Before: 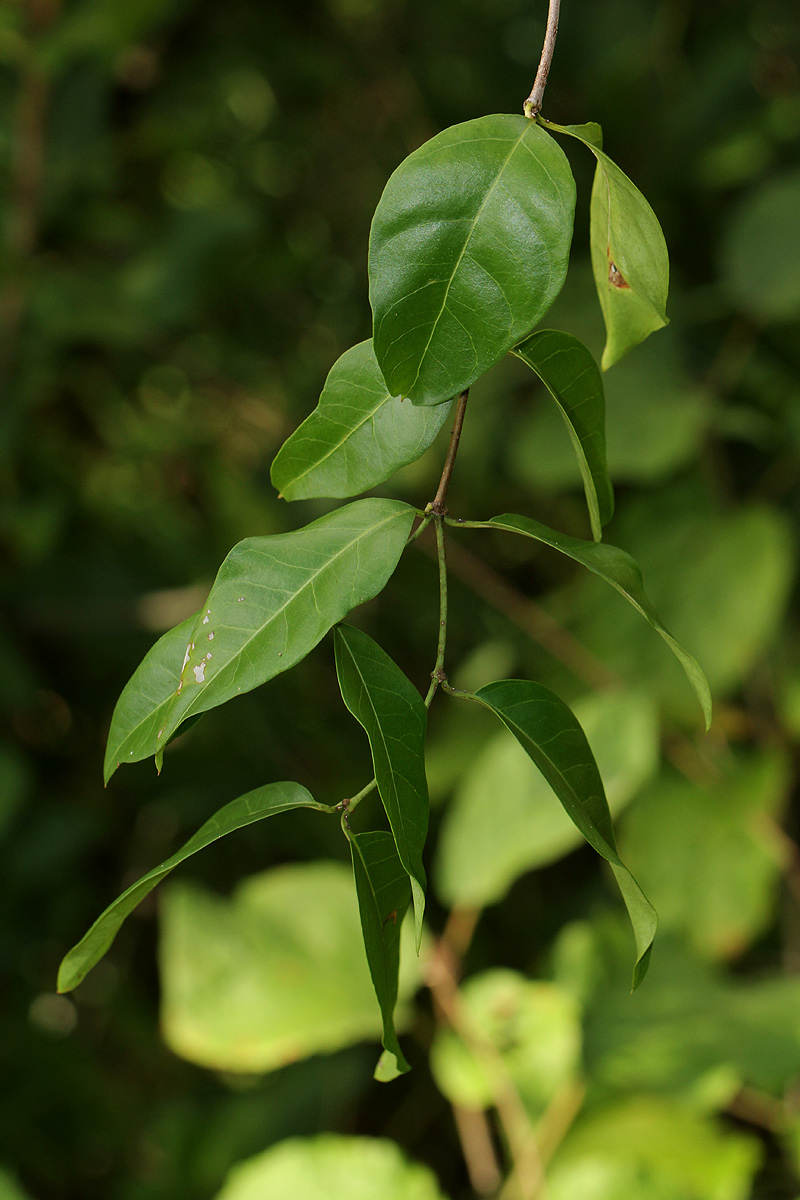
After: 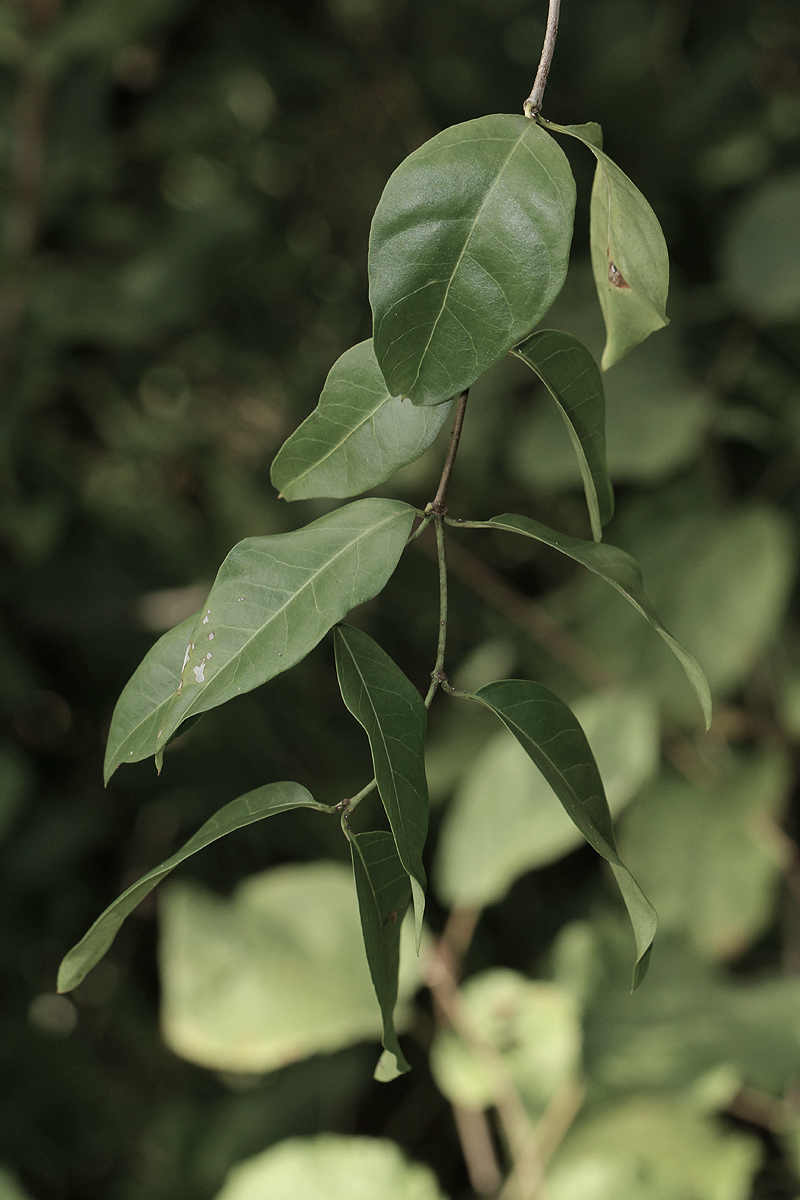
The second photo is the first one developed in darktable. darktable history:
color correction: highlights b* 0.057, saturation 0.526
